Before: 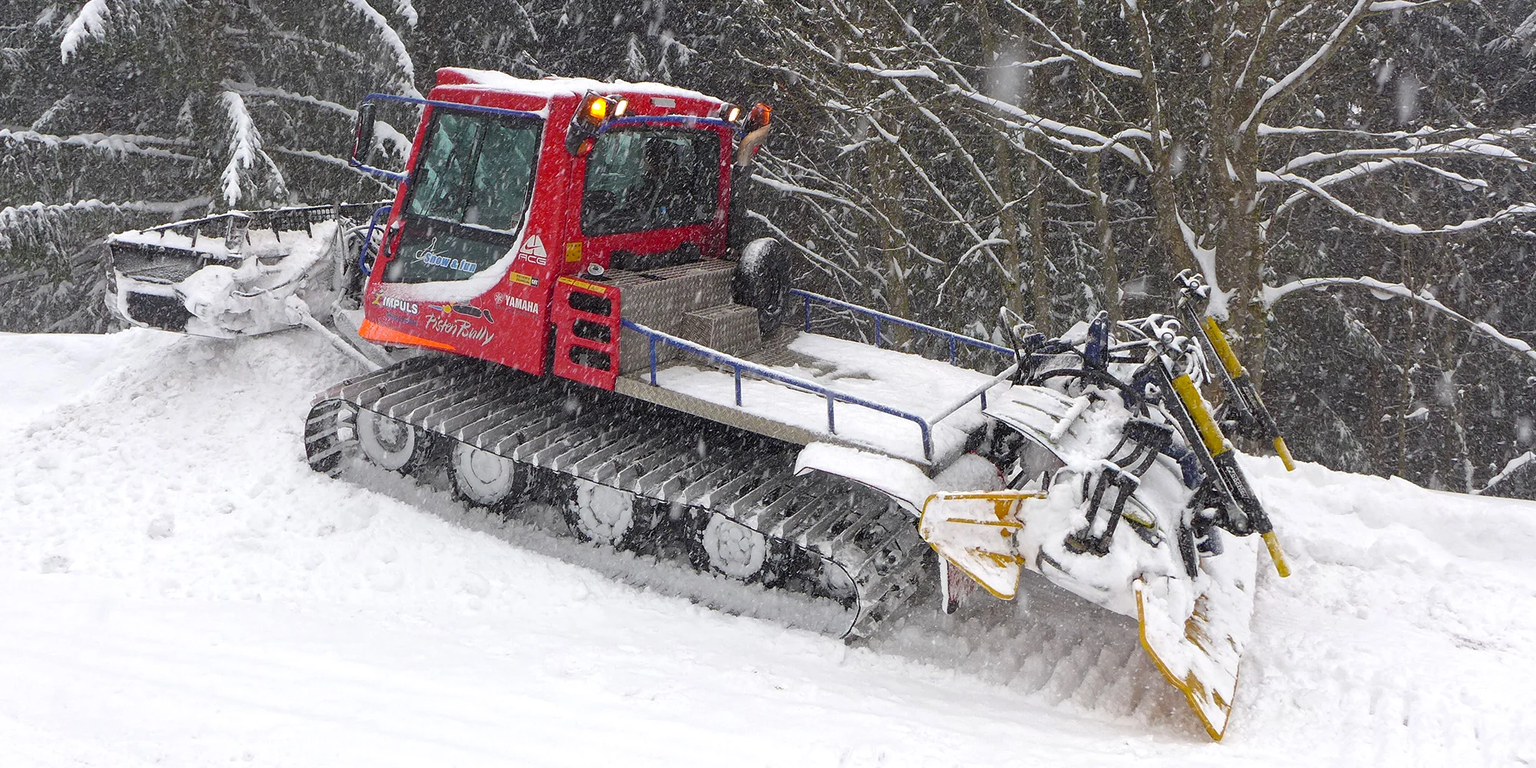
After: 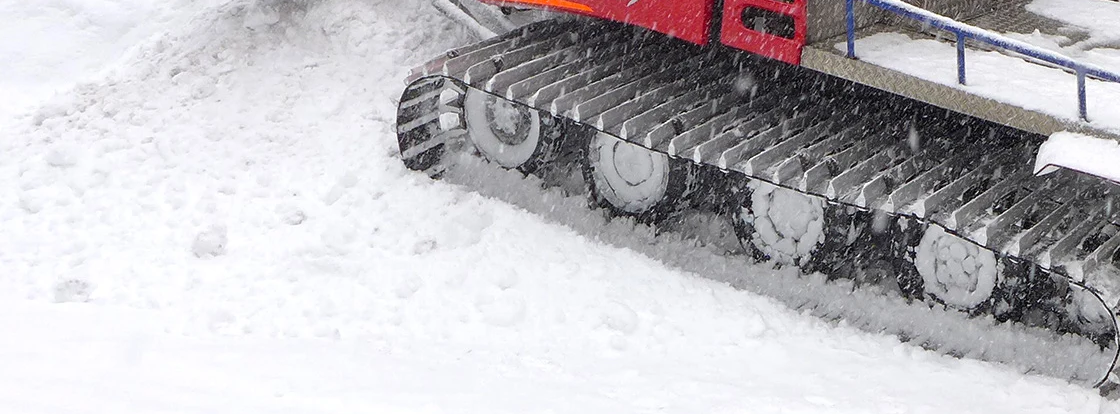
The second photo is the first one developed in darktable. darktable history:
crop: top 44.498%, right 43.513%, bottom 13.214%
